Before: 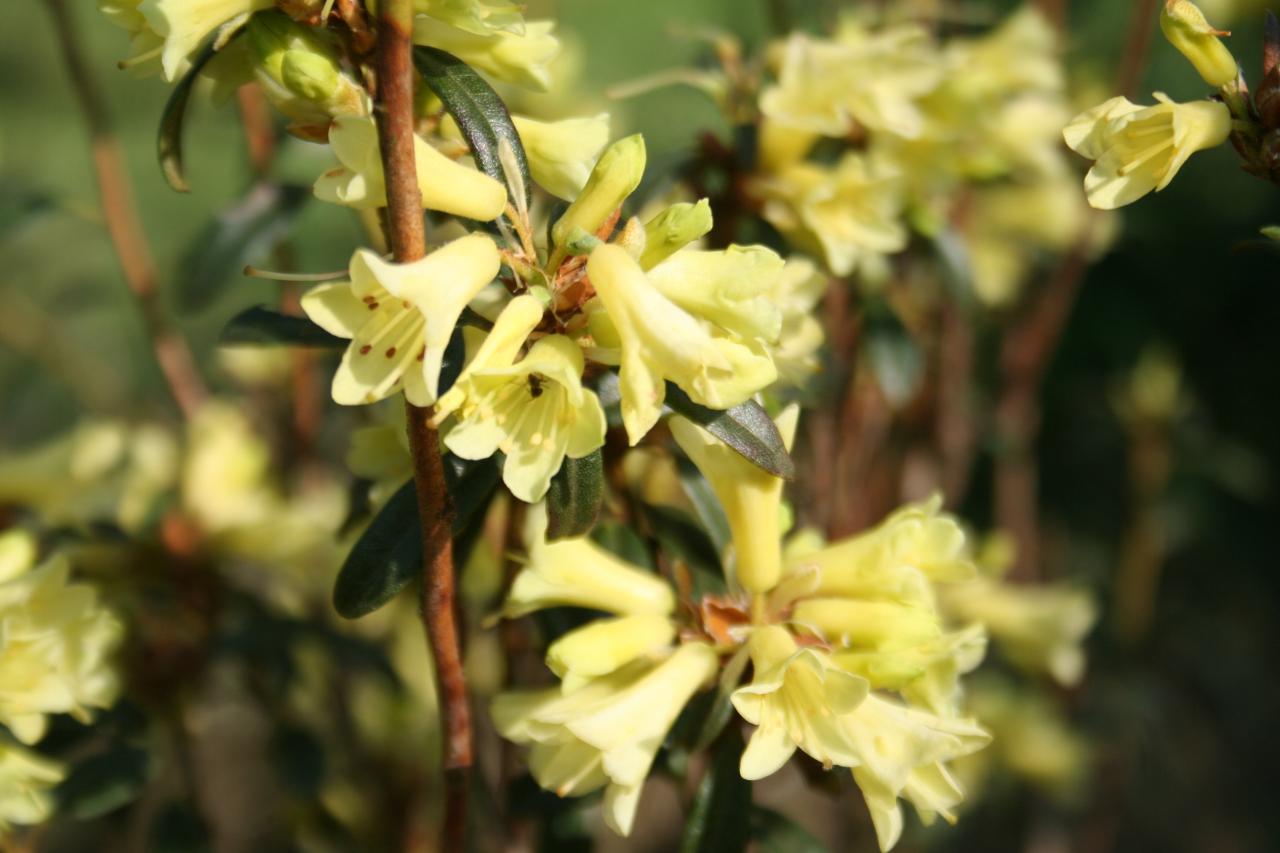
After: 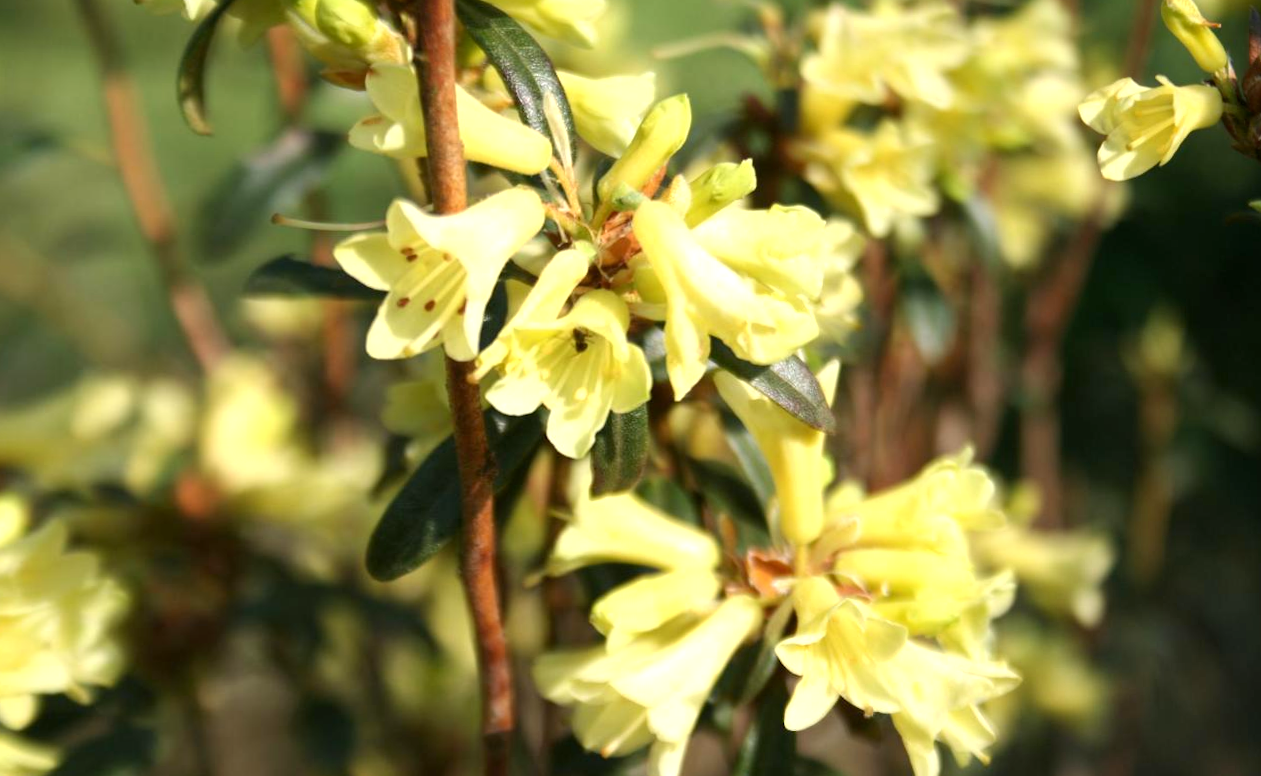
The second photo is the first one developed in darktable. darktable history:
exposure: black level correction 0.001, exposure 0.5 EV, compensate exposure bias true, compensate highlight preservation false
rotate and perspective: rotation -0.013°, lens shift (vertical) -0.027, lens shift (horizontal) 0.178, crop left 0.016, crop right 0.989, crop top 0.082, crop bottom 0.918
